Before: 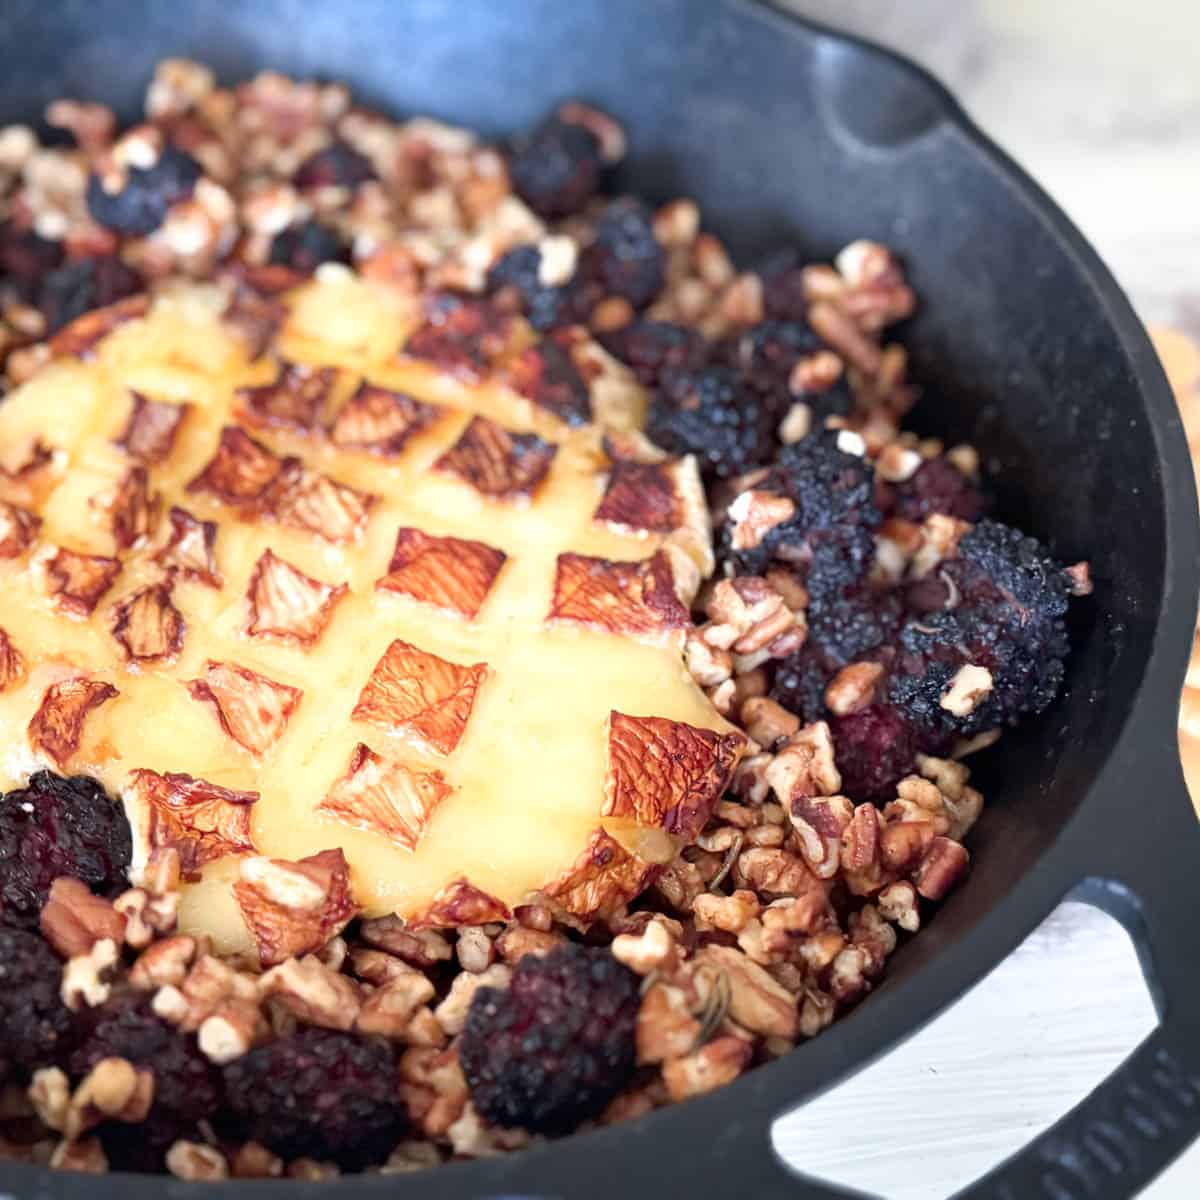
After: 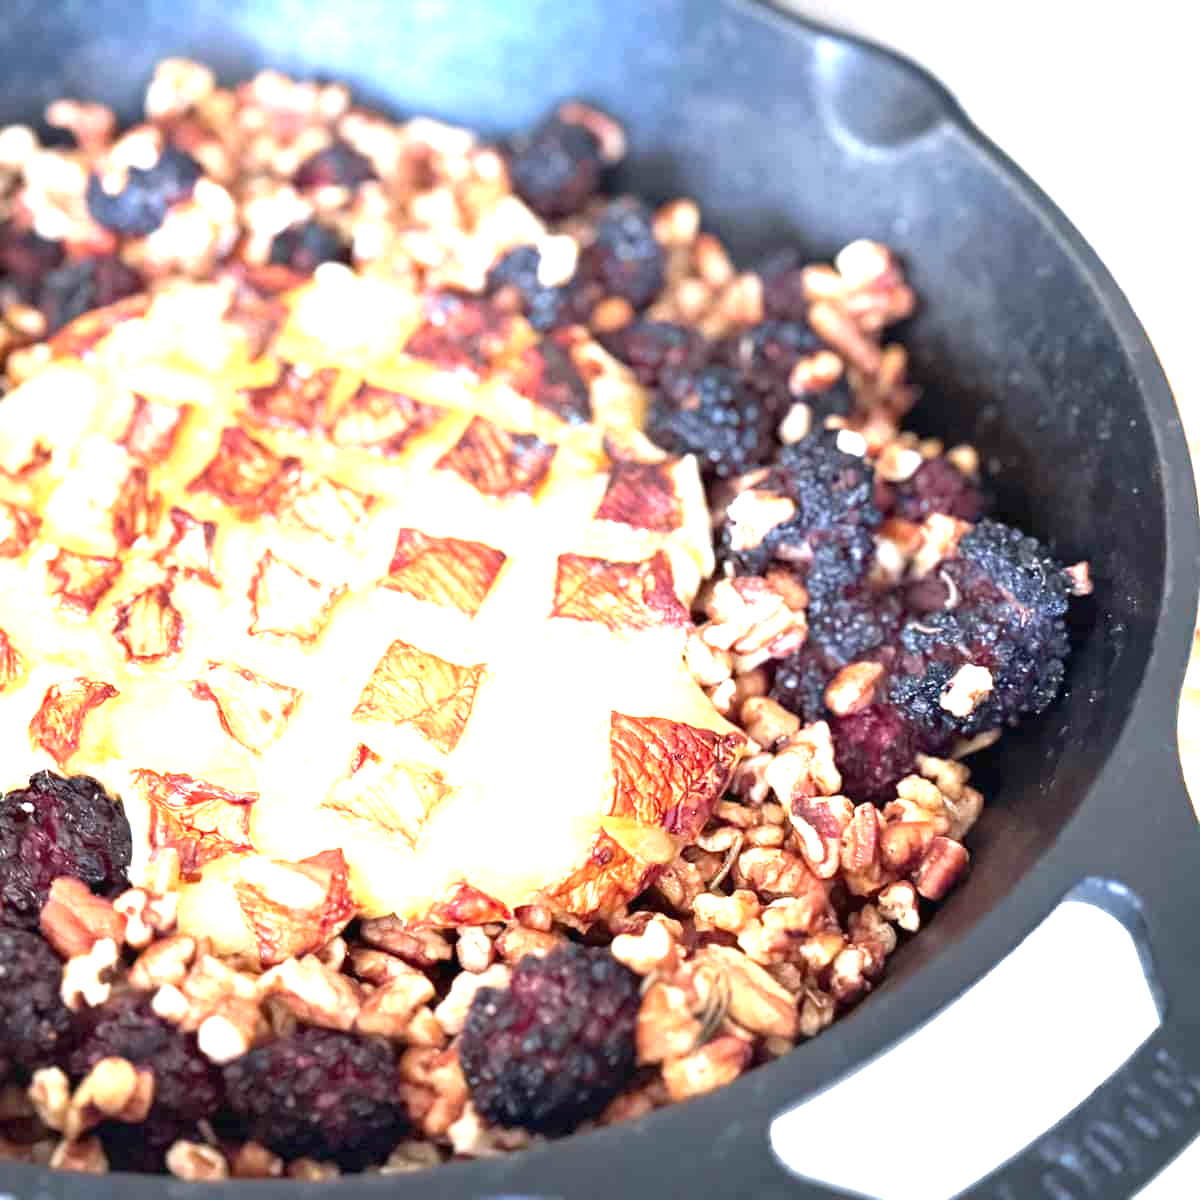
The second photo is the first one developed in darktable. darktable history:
exposure: black level correction 0, exposure 1.447 EV, compensate highlight preservation false
